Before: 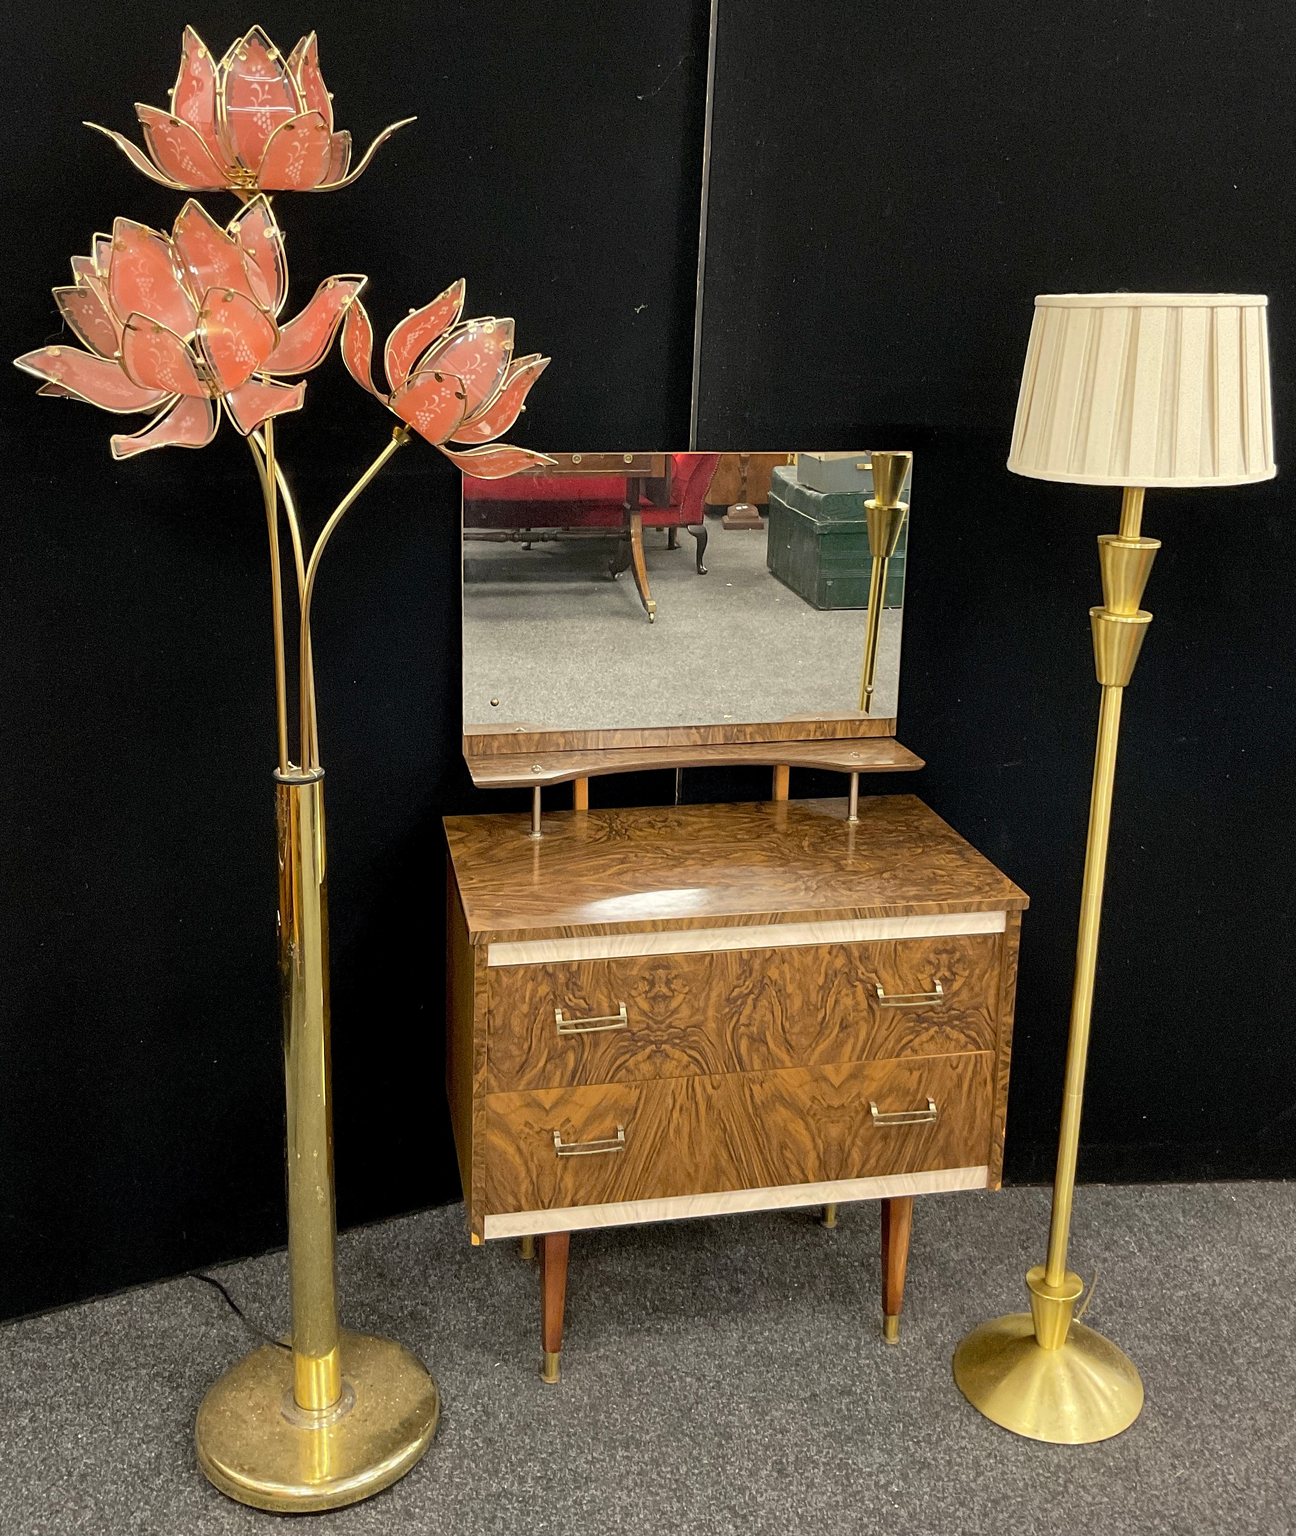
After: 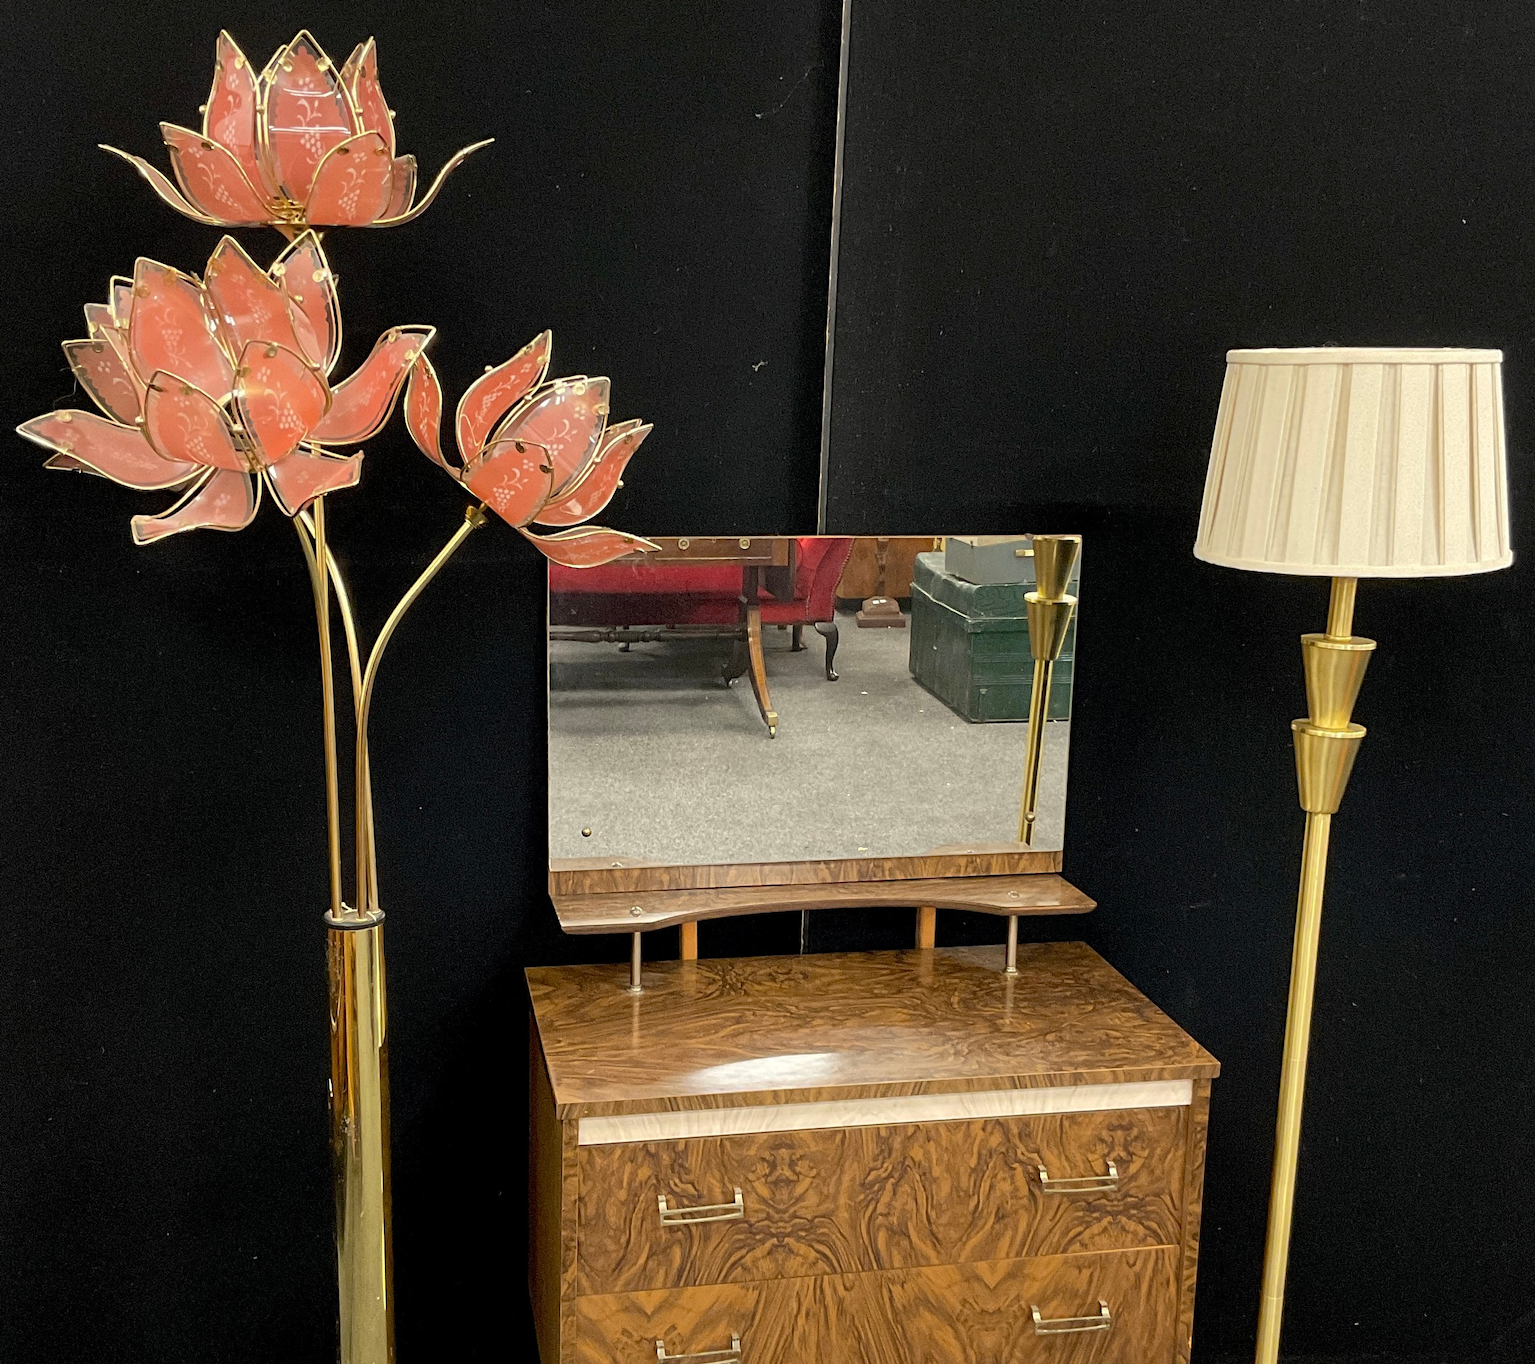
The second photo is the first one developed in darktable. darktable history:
crop: bottom 24.988%
